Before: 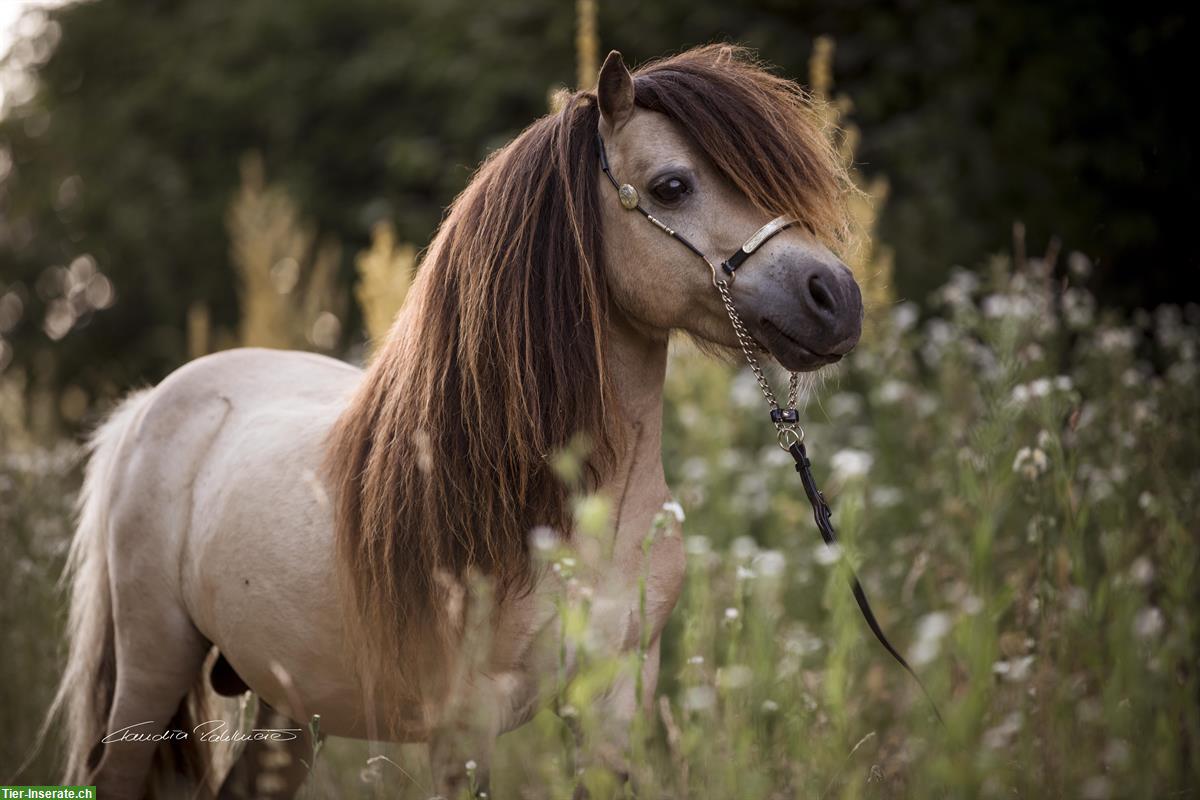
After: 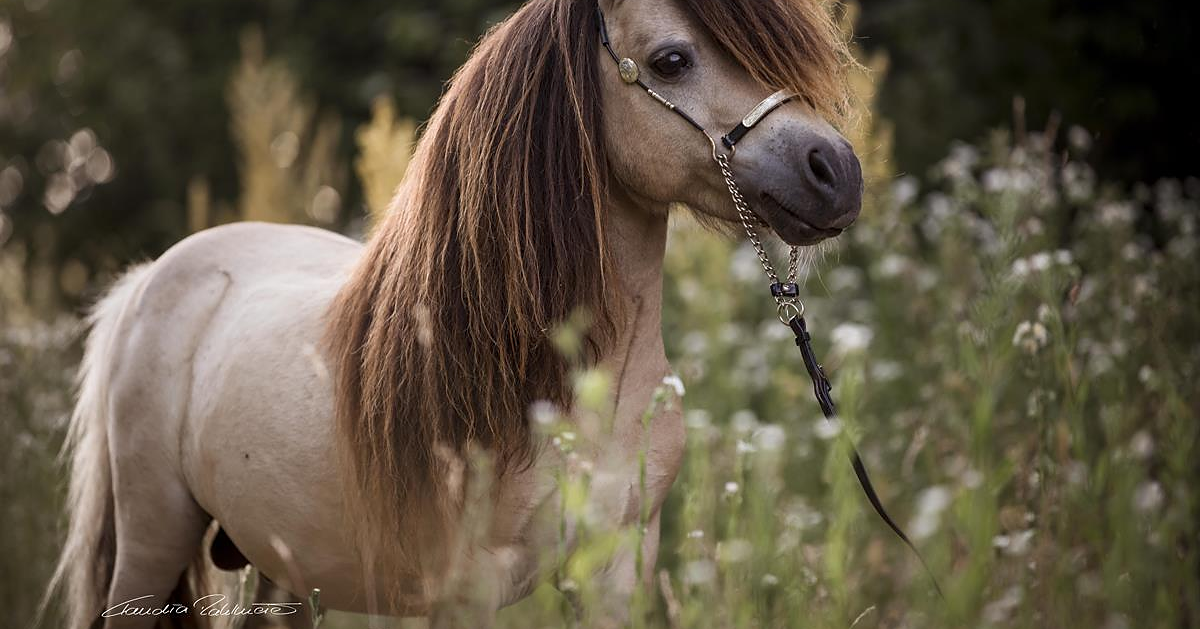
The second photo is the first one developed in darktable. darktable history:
sharpen: radius 0.969, amount 0.604
crop and rotate: top 15.774%, bottom 5.506%
